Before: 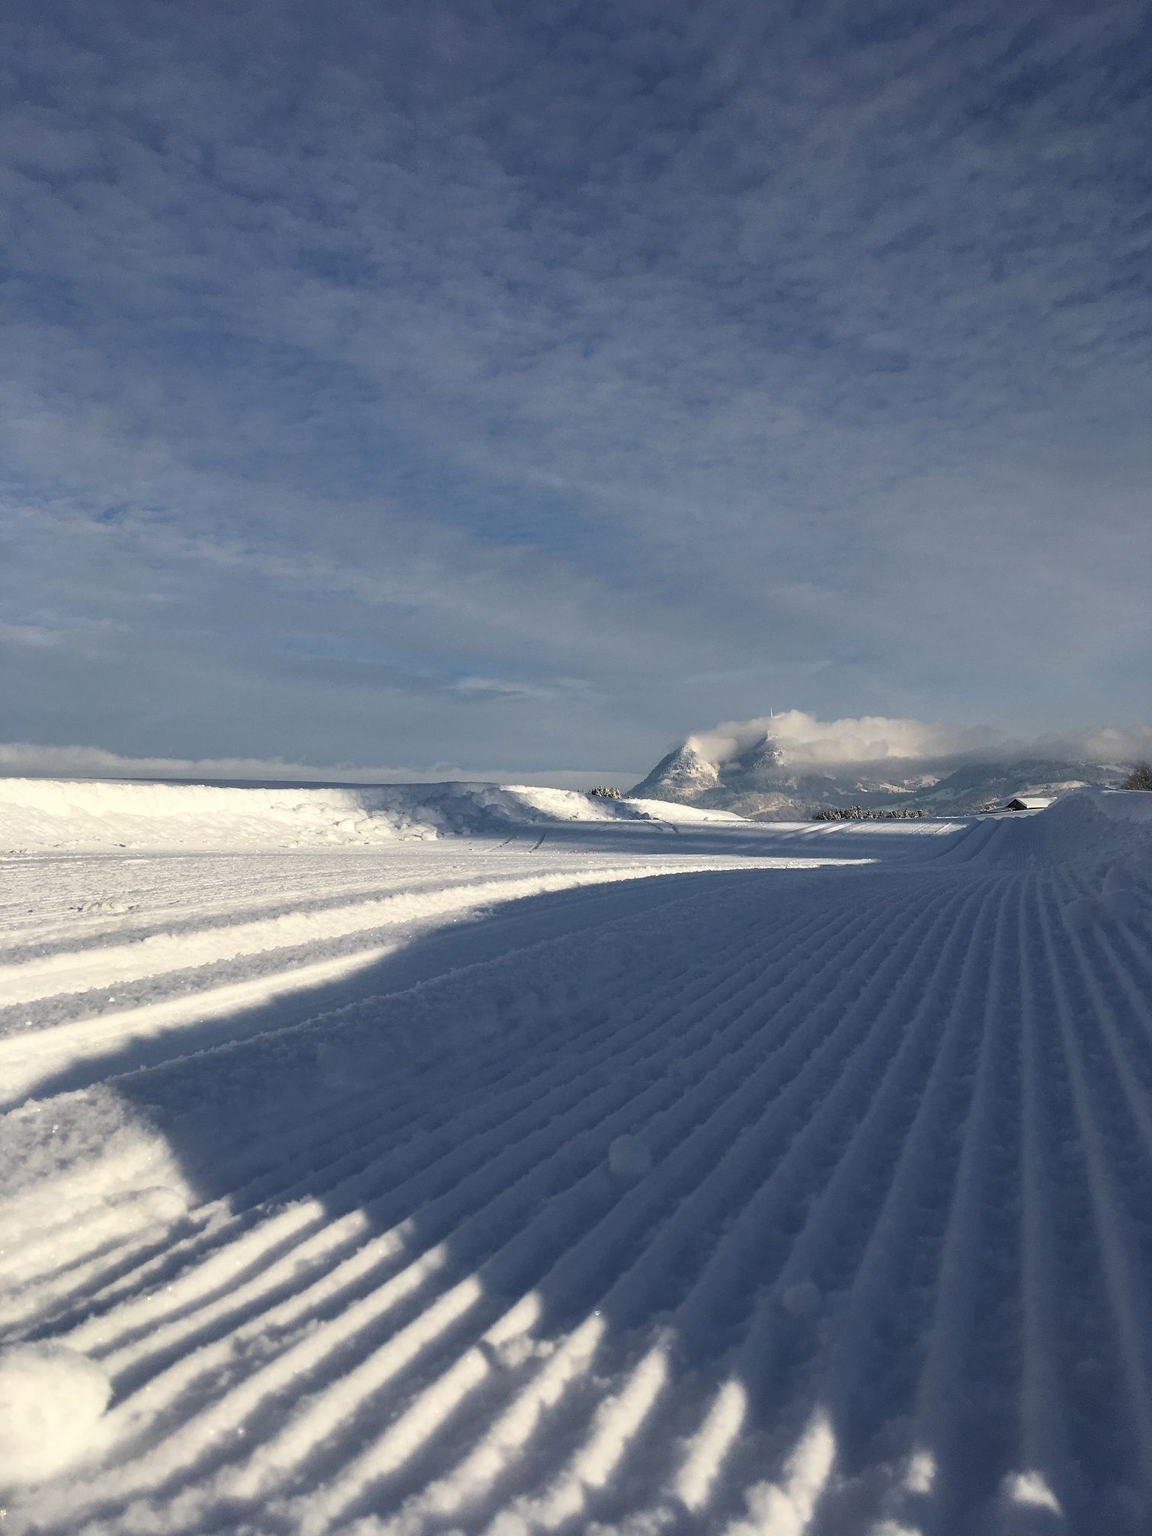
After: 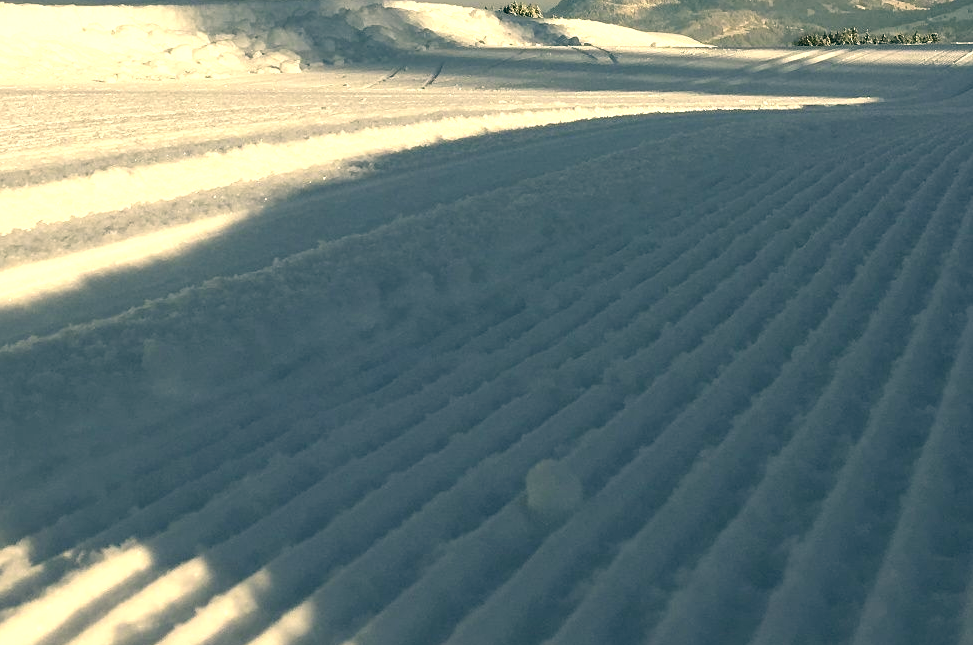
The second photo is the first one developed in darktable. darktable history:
crop: left 18.091%, top 51.13%, right 17.525%, bottom 16.85%
exposure: black level correction 0.001, exposure 0.5 EV, compensate exposure bias true, compensate highlight preservation false
color correction: highlights a* 5.3, highlights b* 24.26, shadows a* -15.58, shadows b* 4.02
color zones: curves: ch1 [(0, 0.469) (0.01, 0.469) (0.12, 0.446) (0.248, 0.469) (0.5, 0.5) (0.748, 0.5) (0.99, 0.469) (1, 0.469)]
